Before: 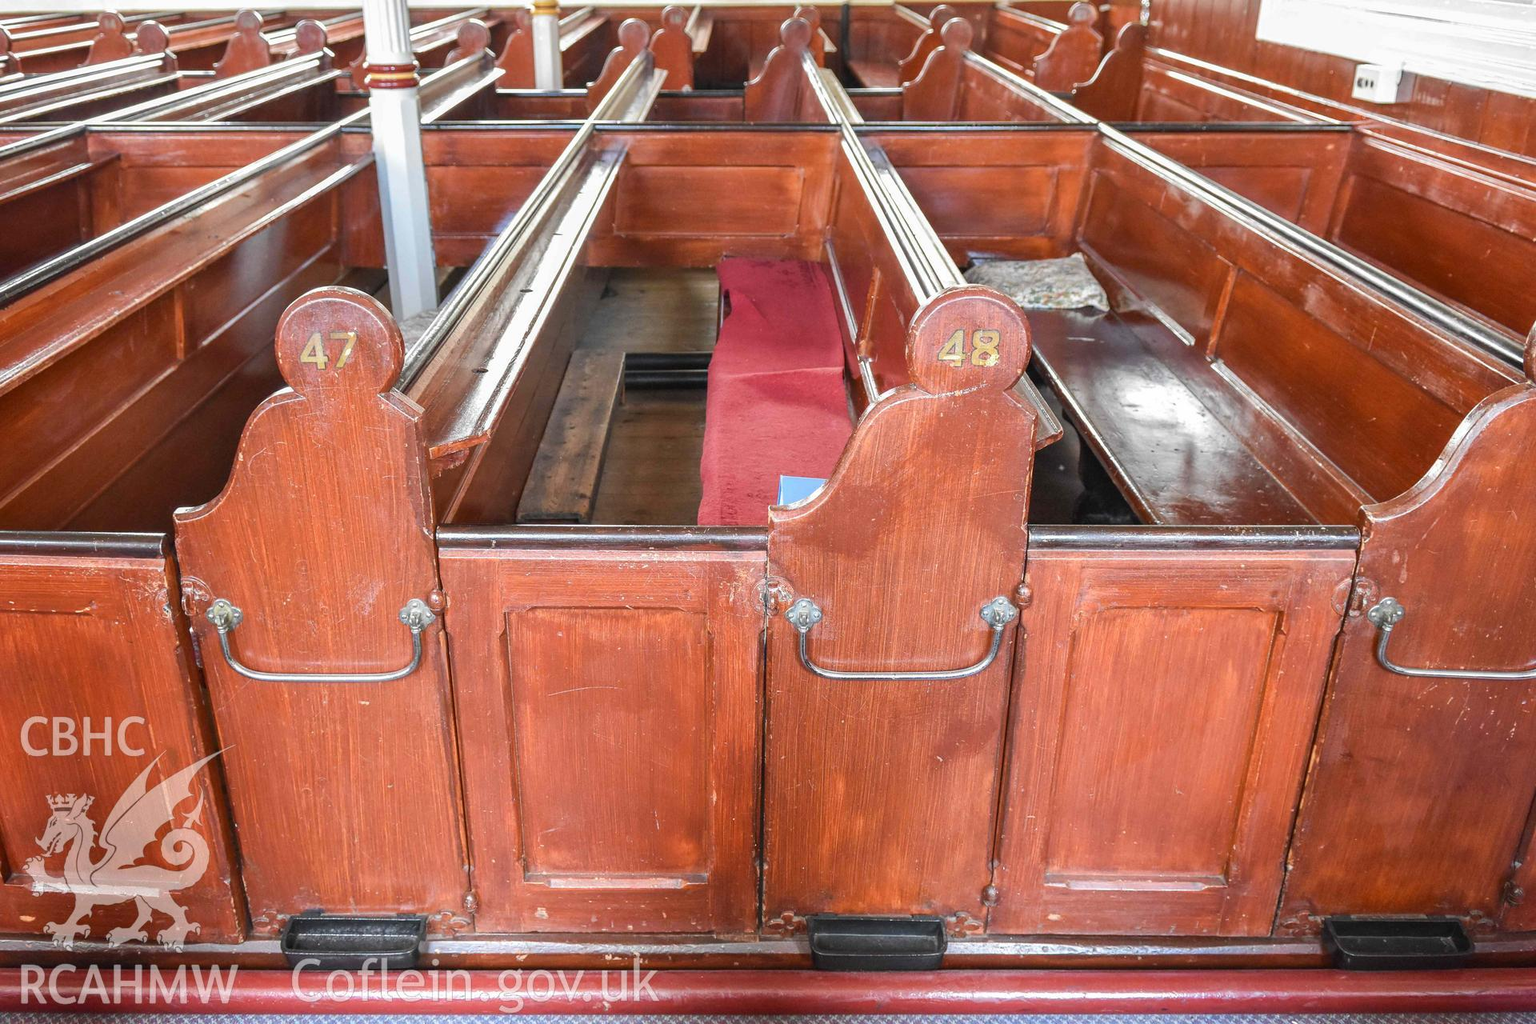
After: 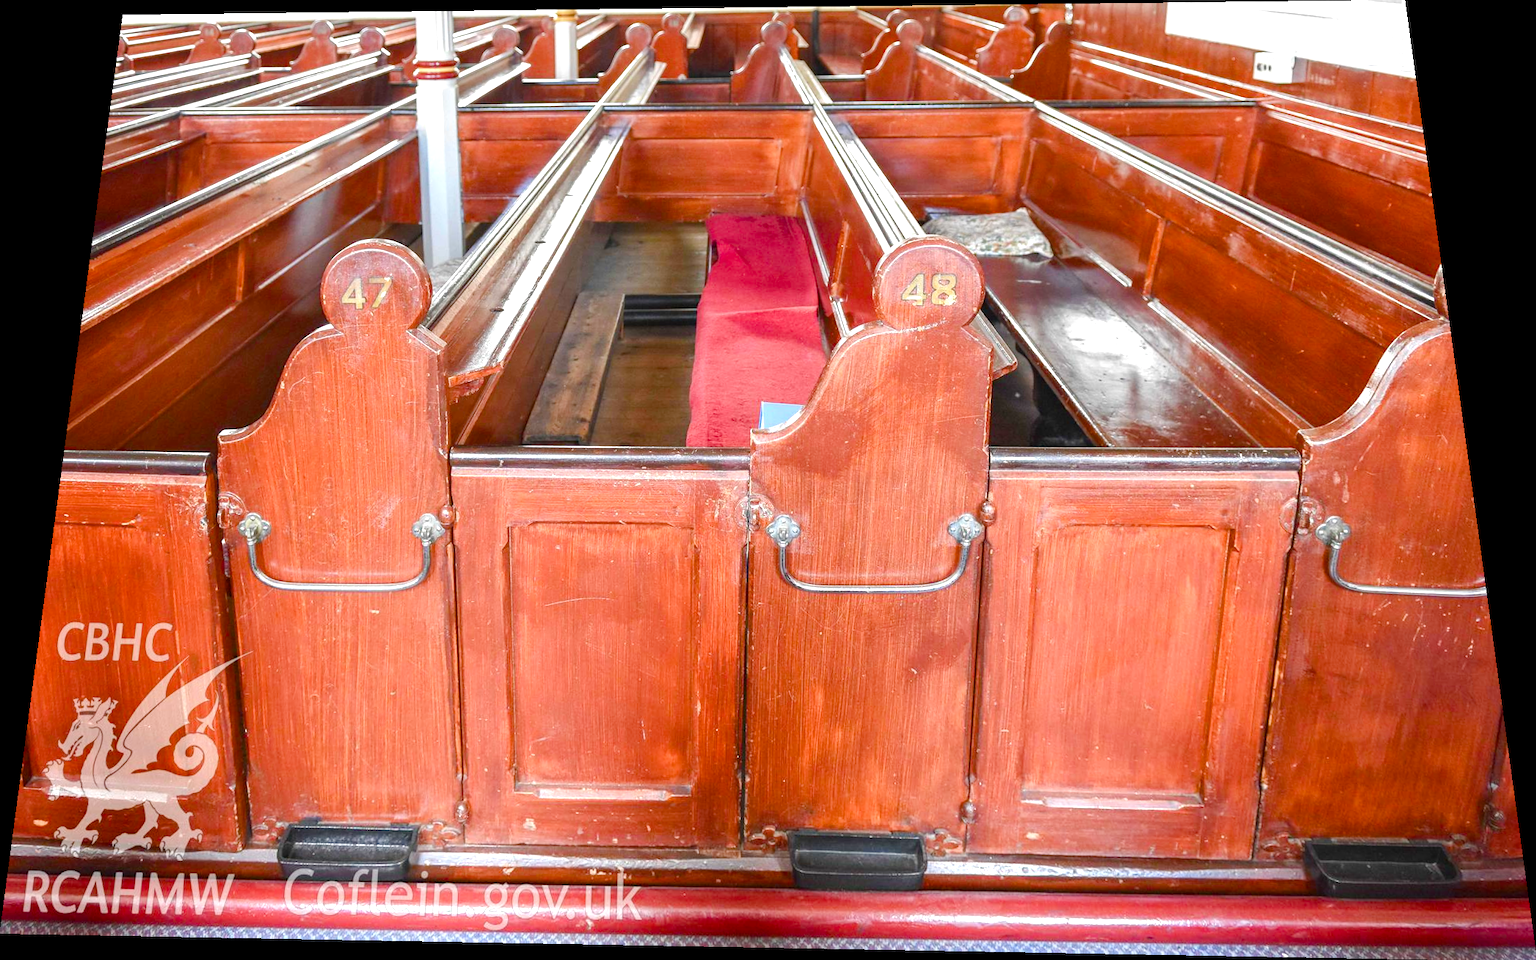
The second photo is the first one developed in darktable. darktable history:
contrast brightness saturation: contrast 0.04, saturation 0.07
rotate and perspective: rotation 0.128°, lens shift (vertical) -0.181, lens shift (horizontal) -0.044, shear 0.001, automatic cropping off
color balance rgb: perceptual saturation grading › global saturation 20%, perceptual saturation grading › highlights -50%, perceptual saturation grading › shadows 30%, perceptual brilliance grading › global brilliance 10%, perceptual brilliance grading › shadows 15%
